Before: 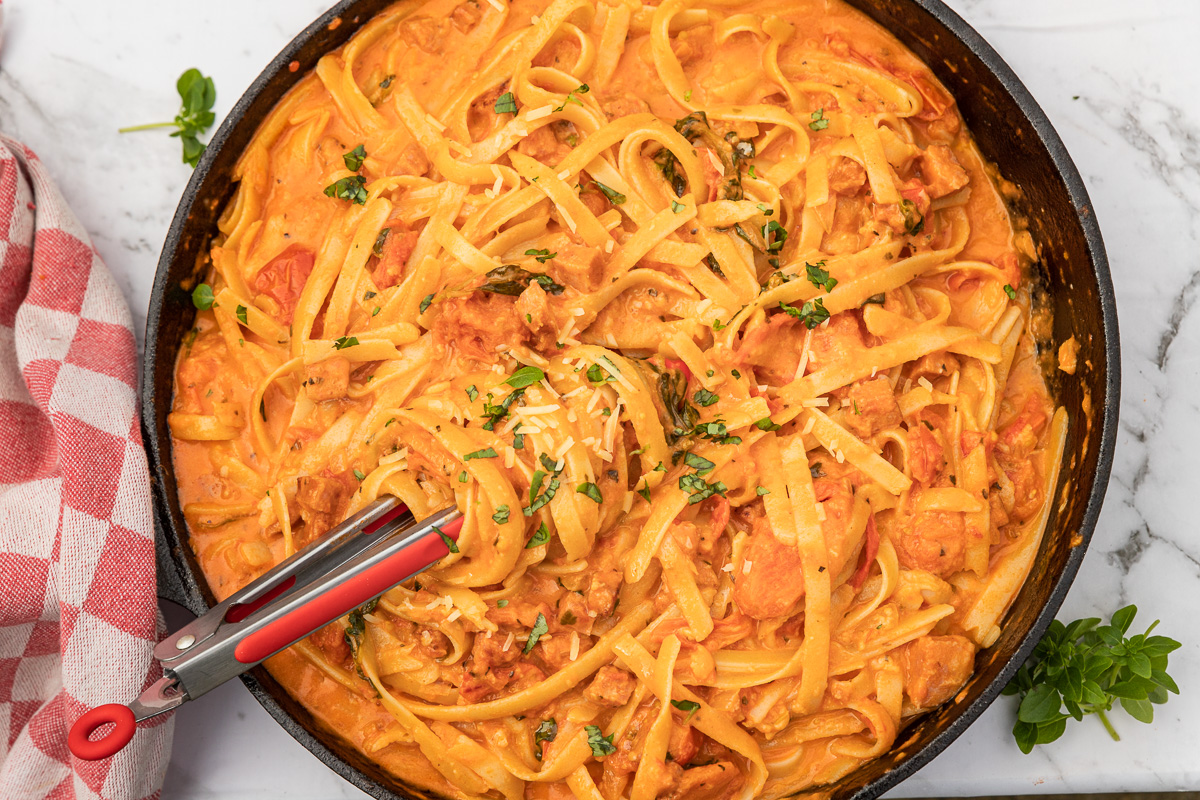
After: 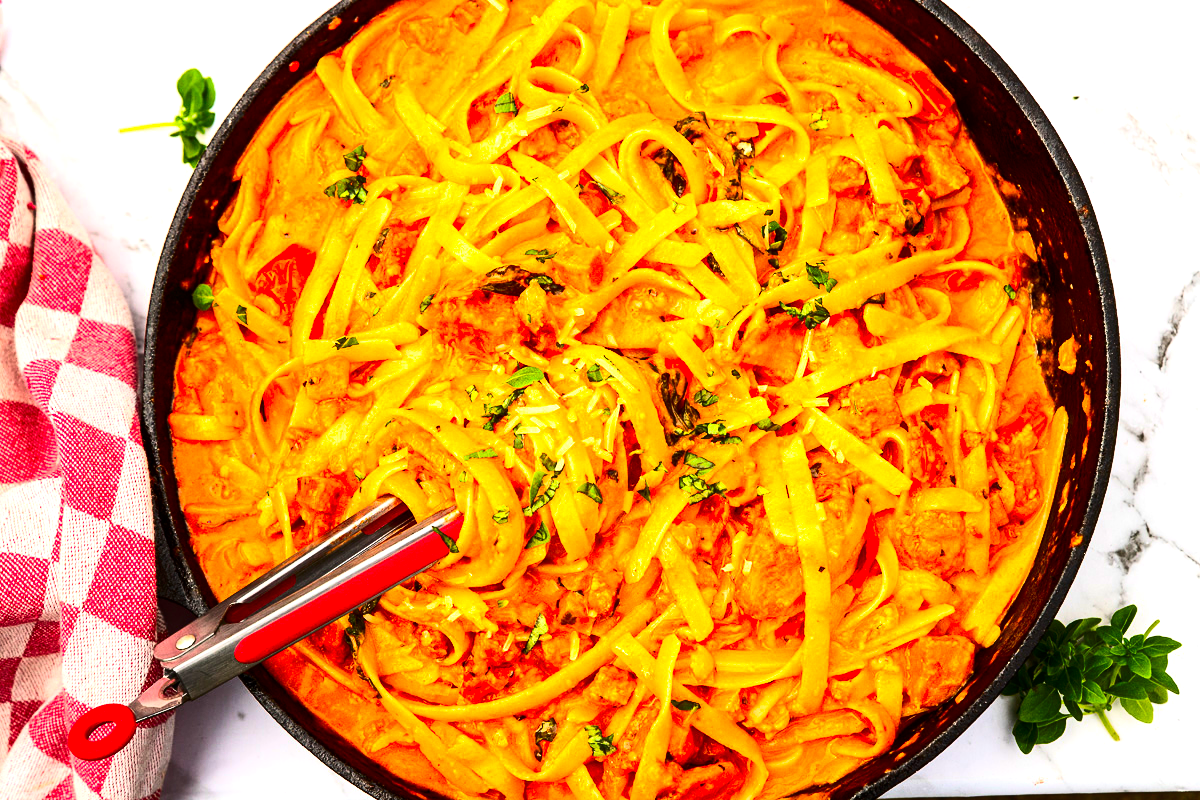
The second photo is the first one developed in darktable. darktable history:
tone equalizer: -8 EV -1.08 EV, -7 EV -1.01 EV, -6 EV -0.867 EV, -5 EV -0.578 EV, -3 EV 0.578 EV, -2 EV 0.867 EV, -1 EV 1.01 EV, +0 EV 1.08 EV, edges refinement/feathering 500, mask exposure compensation -1.57 EV, preserve details no
contrast equalizer: y [[0.5 ×6], [0.5 ×6], [0.5, 0.5, 0.501, 0.545, 0.707, 0.863], [0 ×6], [0 ×6]]
contrast brightness saturation: contrast 0.26, brightness 0.02, saturation 0.87
exposure: compensate highlight preservation false
